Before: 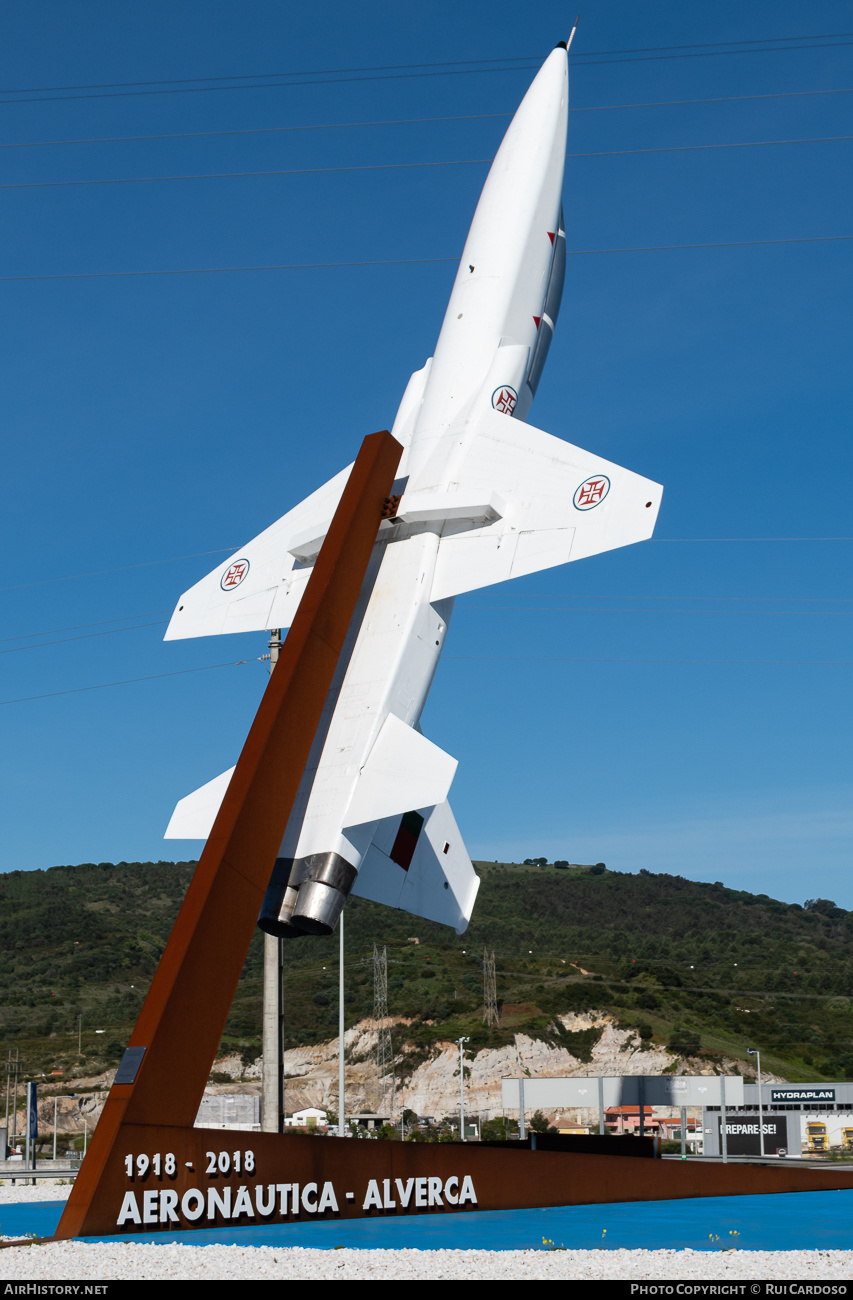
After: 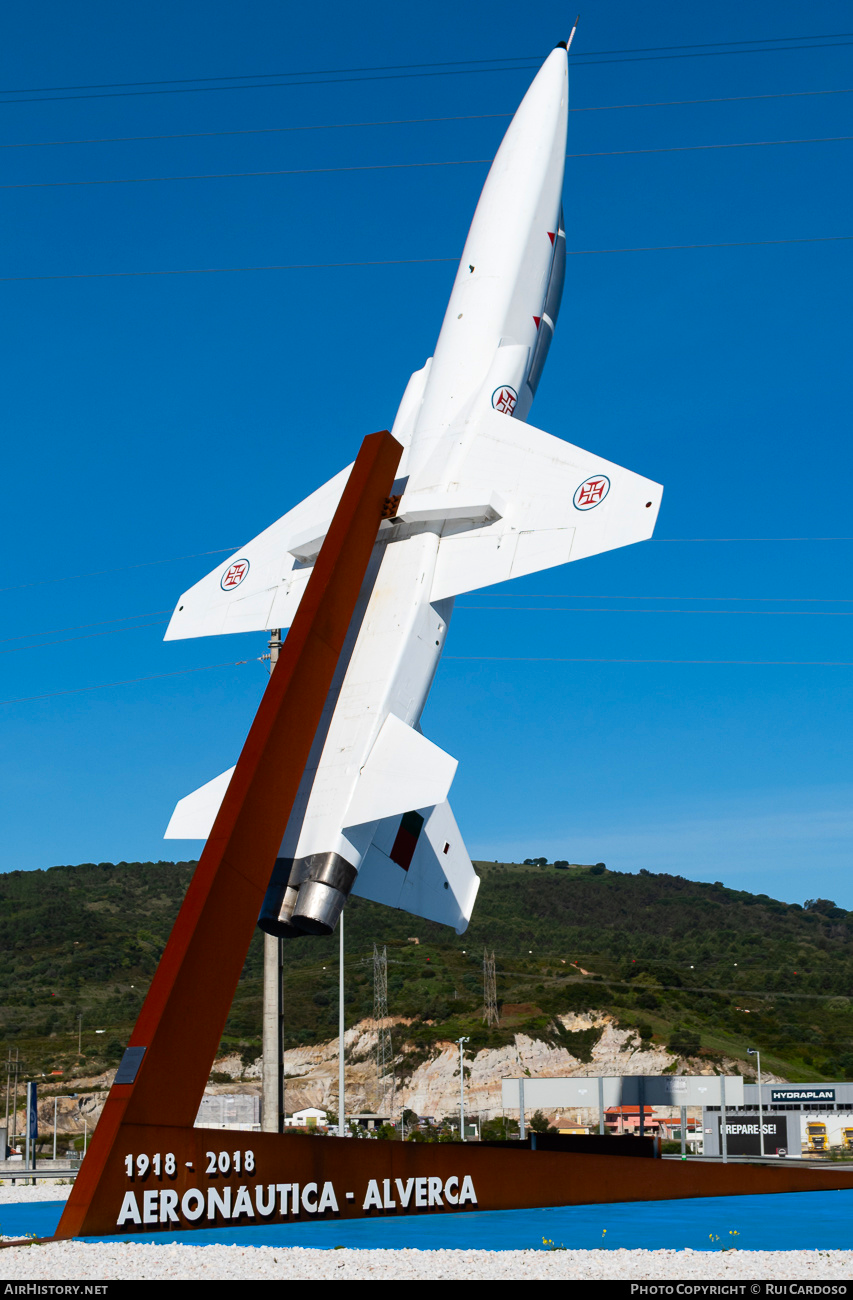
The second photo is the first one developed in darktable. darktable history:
contrast brightness saturation: contrast 0.092, saturation 0.27
